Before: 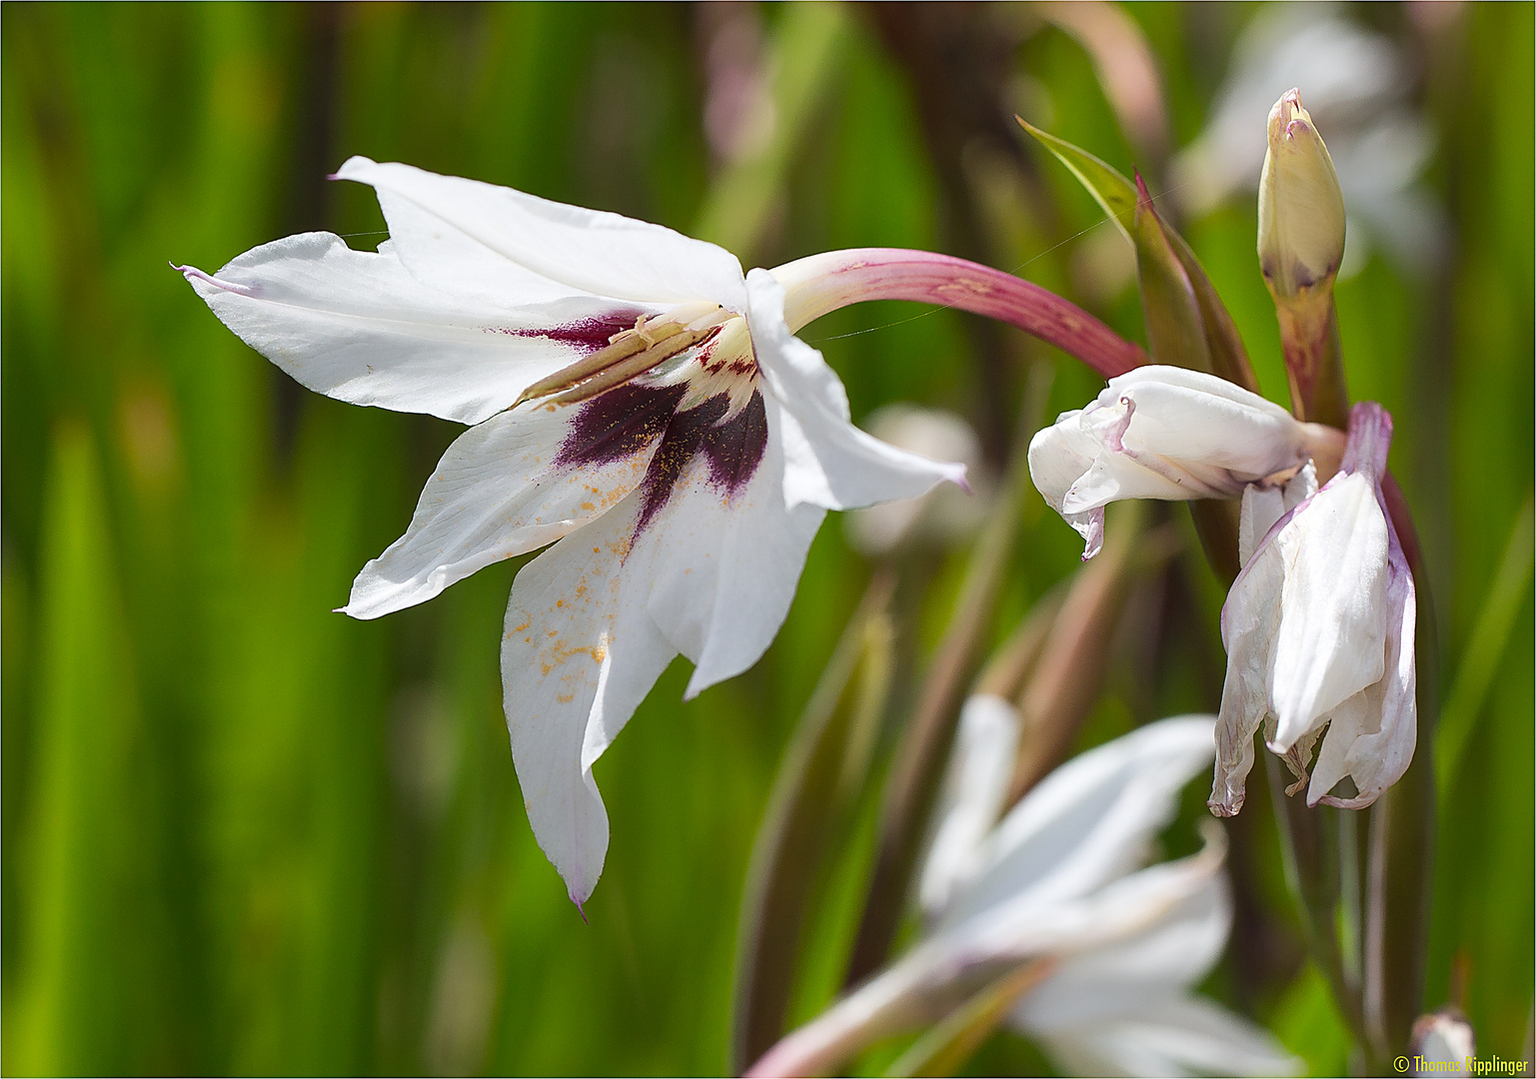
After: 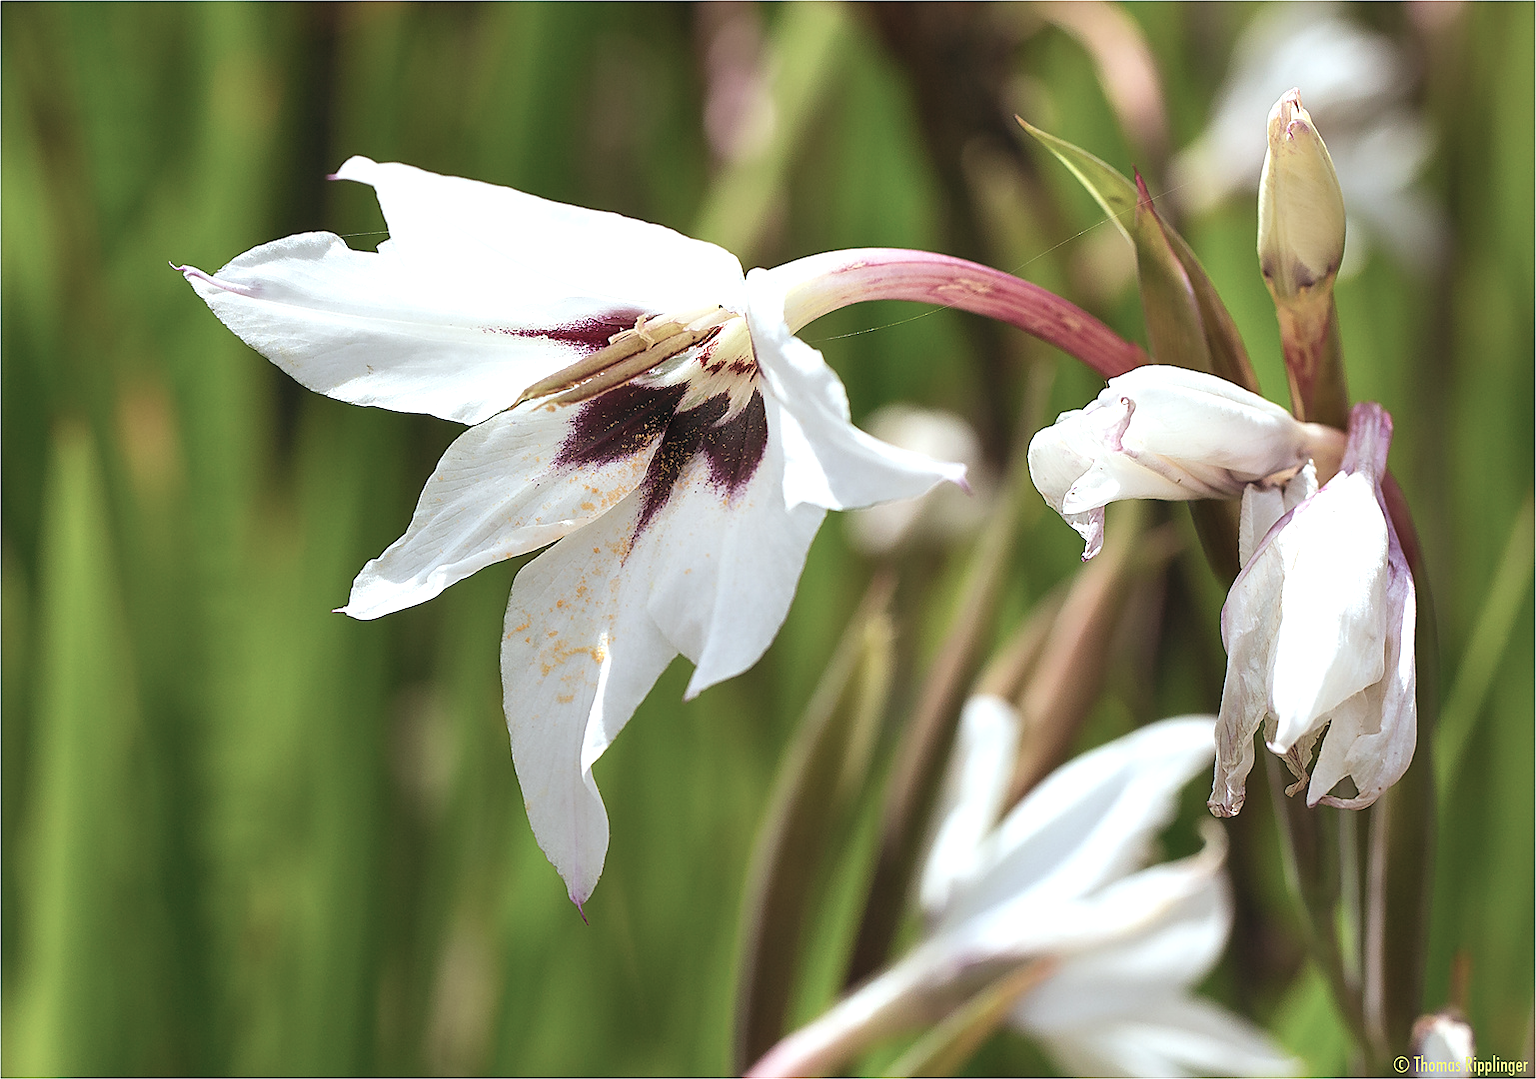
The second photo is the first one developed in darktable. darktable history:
color balance: lift [1, 0.994, 1.002, 1.006], gamma [0.957, 1.081, 1.016, 0.919], gain [0.97, 0.972, 1.01, 1.028], input saturation 91.06%, output saturation 79.8%
exposure: exposure 0.574 EV, compensate highlight preservation false
